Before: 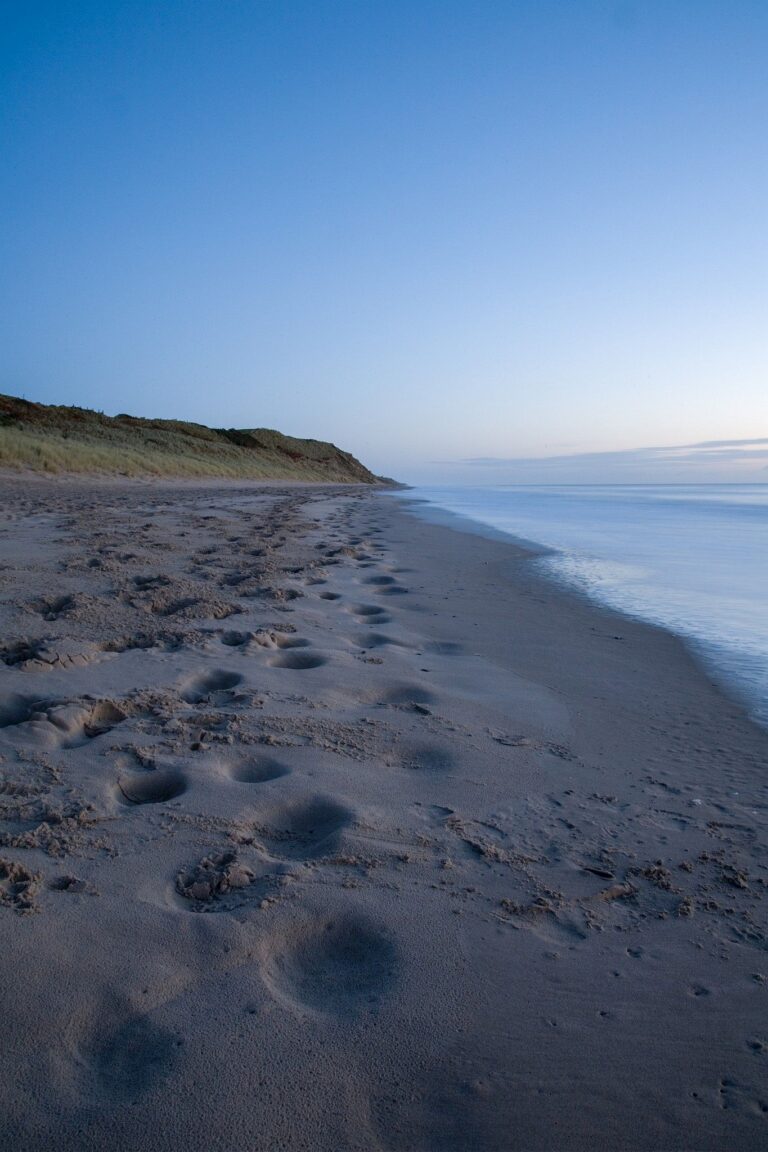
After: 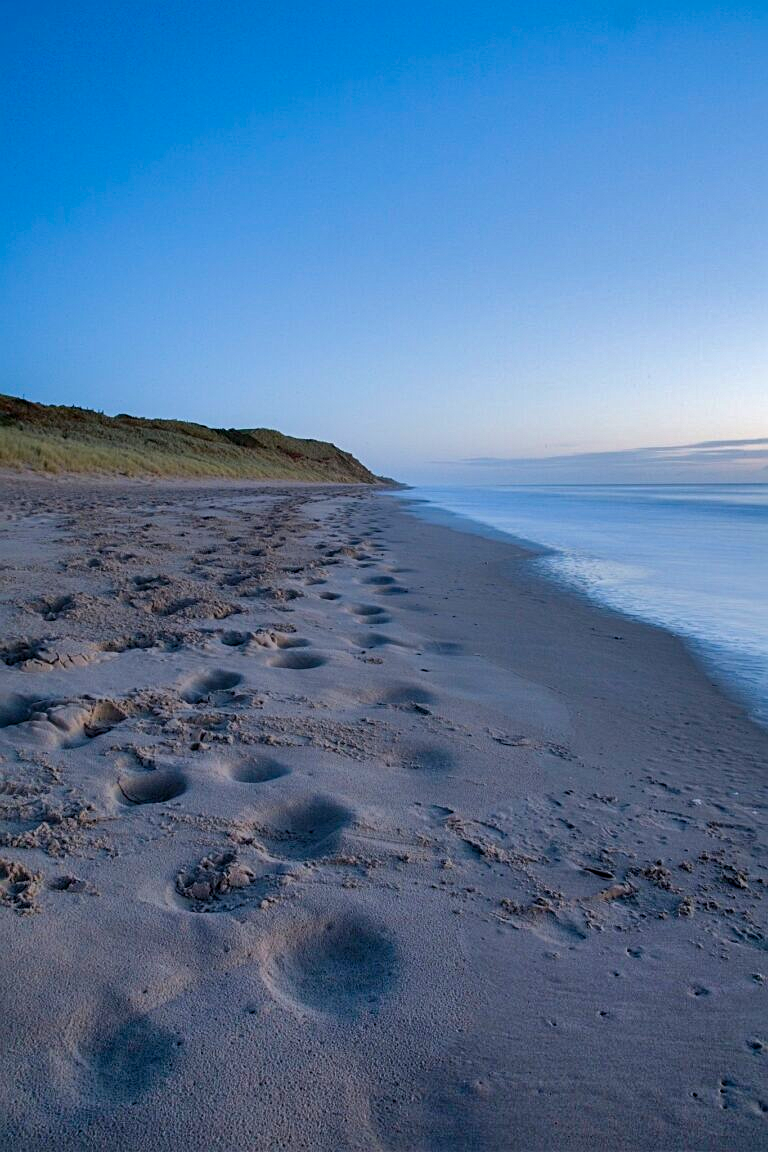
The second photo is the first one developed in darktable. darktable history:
color balance rgb: perceptual saturation grading › global saturation 30%, global vibrance 20%
sharpen: radius 2.167, amount 0.381, threshold 0
shadows and highlights: shadows 60, highlights -60.23, soften with gaussian
